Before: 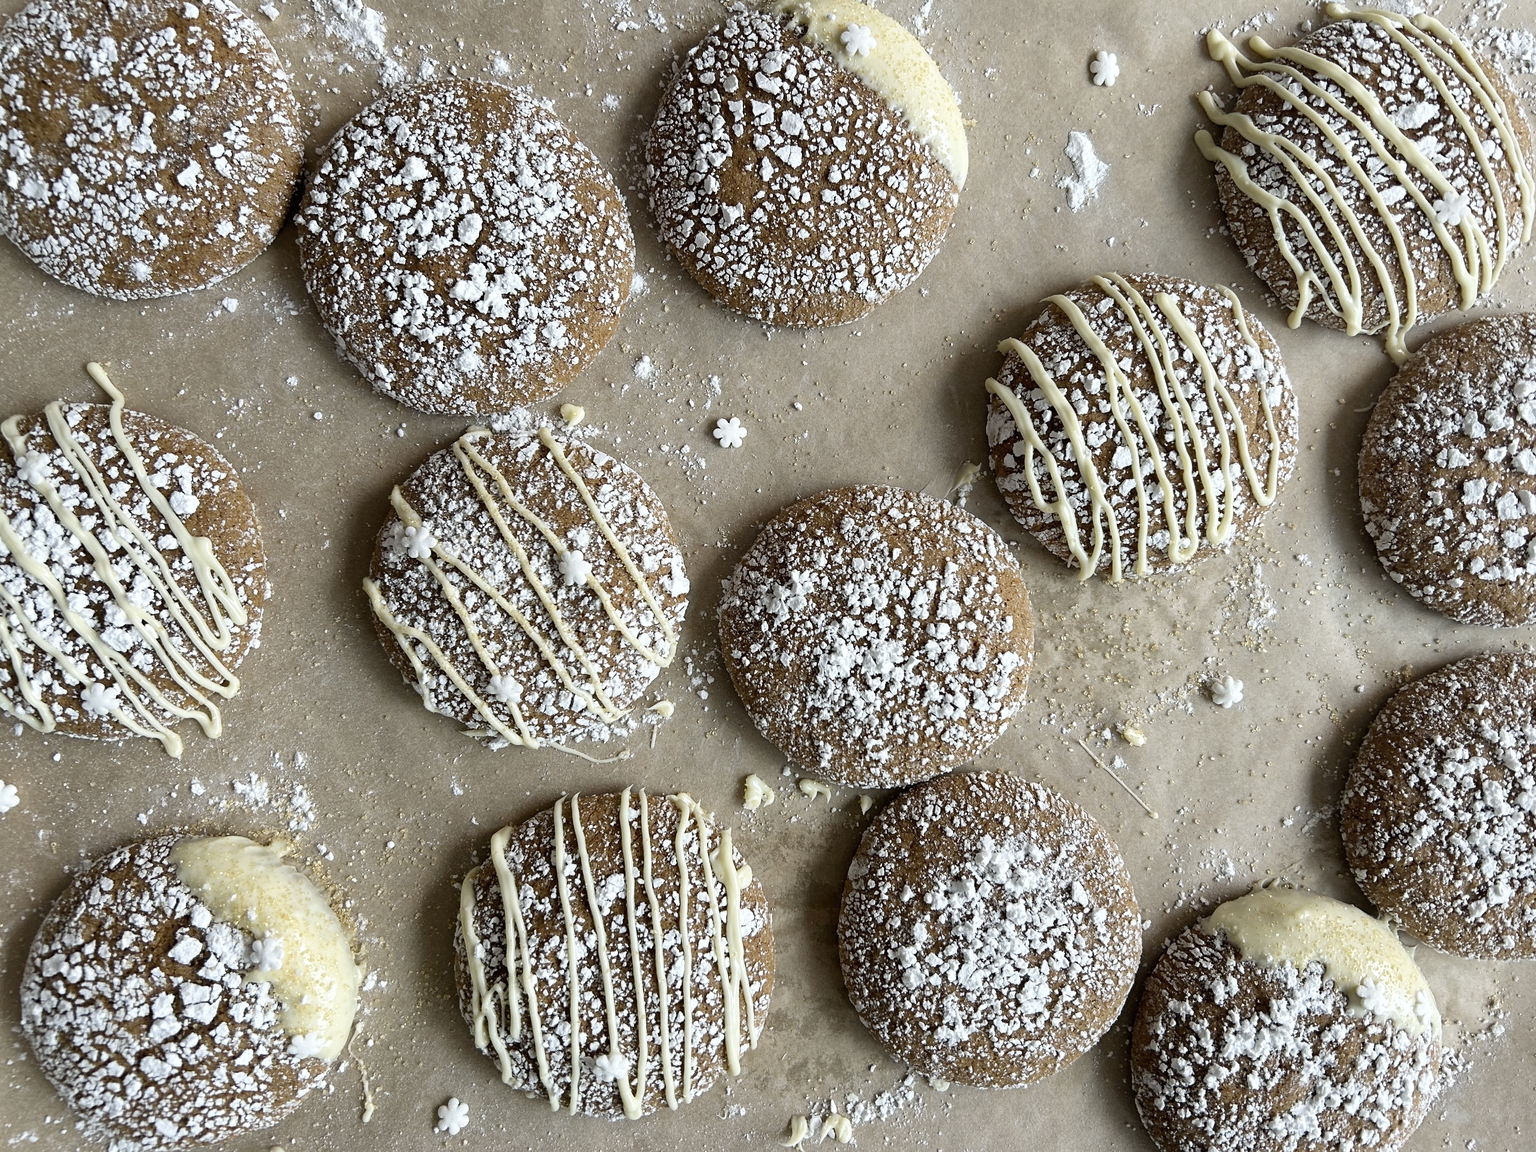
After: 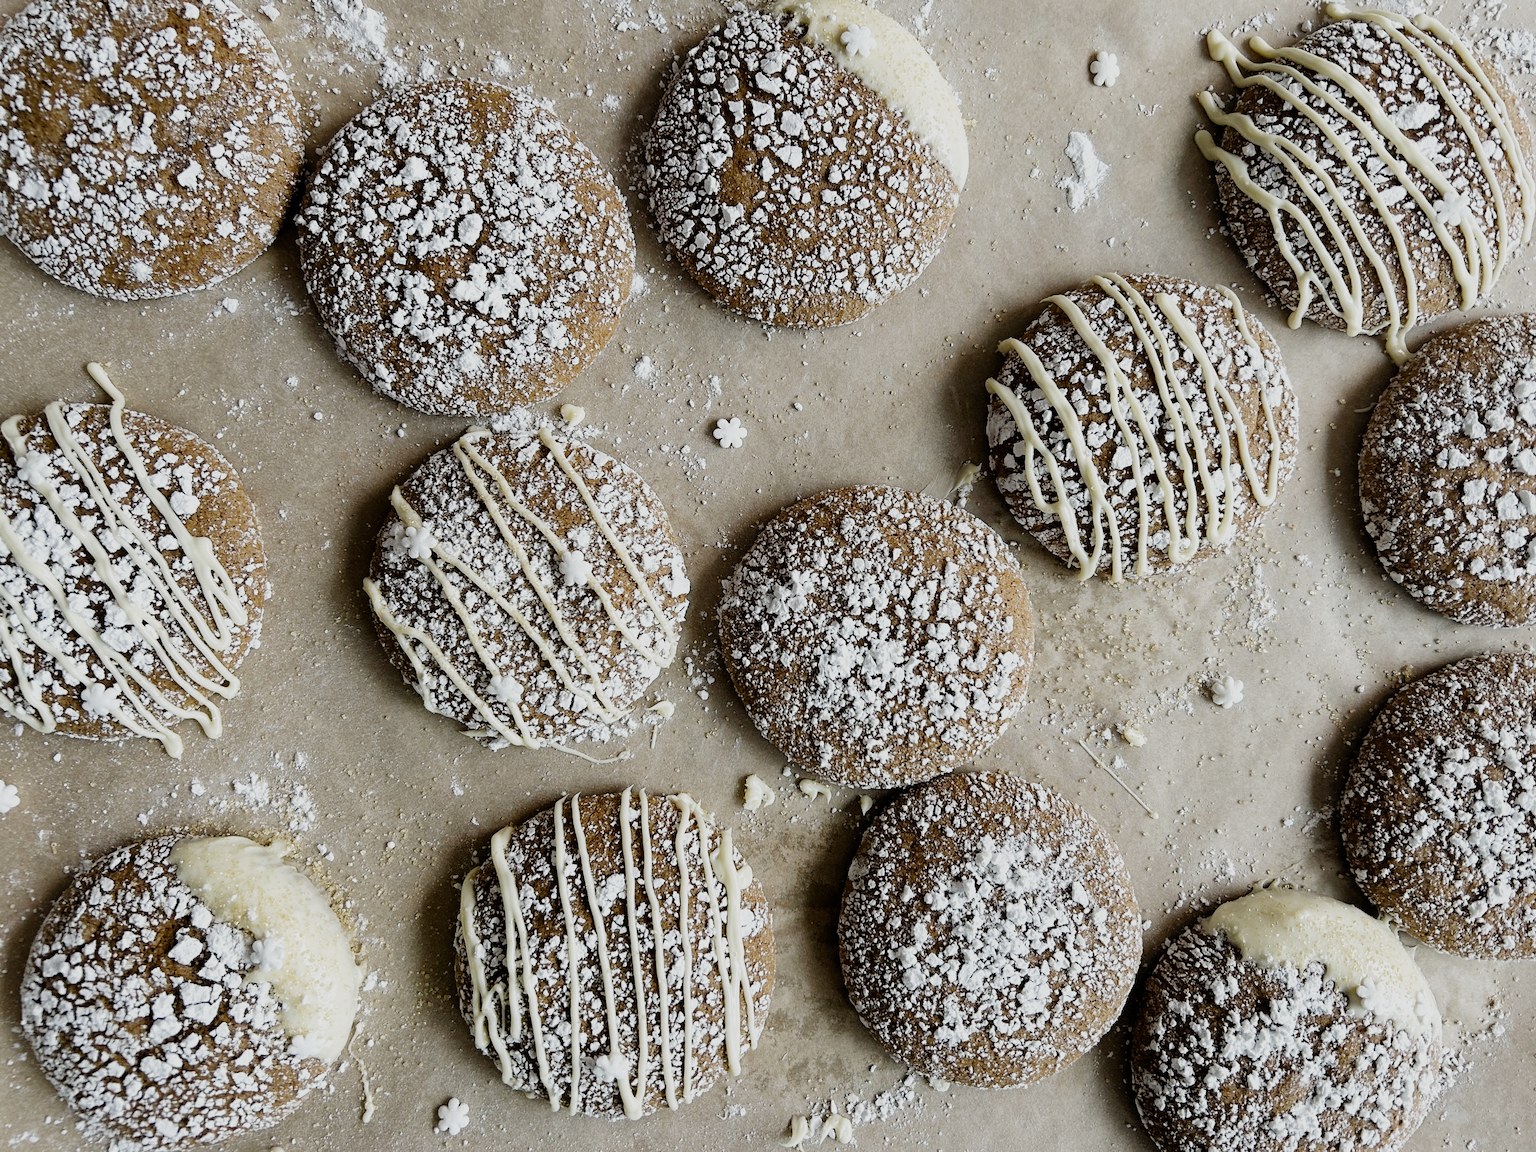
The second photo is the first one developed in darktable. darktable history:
color zones: curves: ch0 [(0, 0.5) (0.143, 0.5) (0.286, 0.5) (0.429, 0.5) (0.62, 0.489) (0.714, 0.445) (0.844, 0.496) (1, 0.5)]; ch1 [(0, 0.5) (0.143, 0.5) (0.286, 0.5) (0.429, 0.5) (0.571, 0.5) (0.714, 0.523) (0.857, 0.5) (1, 0.5)]
filmic rgb: black relative exposure -7.65 EV, white relative exposure 4.56 EV, hardness 3.61, contrast 0.983, preserve chrominance no, color science v5 (2021), iterations of high-quality reconstruction 10
tone equalizer: -8 EV -0.402 EV, -7 EV -0.388 EV, -6 EV -0.364 EV, -5 EV -0.209 EV, -3 EV 0.194 EV, -2 EV 0.311 EV, -1 EV 0.379 EV, +0 EV 0.408 EV, edges refinement/feathering 500, mask exposure compensation -1.57 EV, preserve details no
